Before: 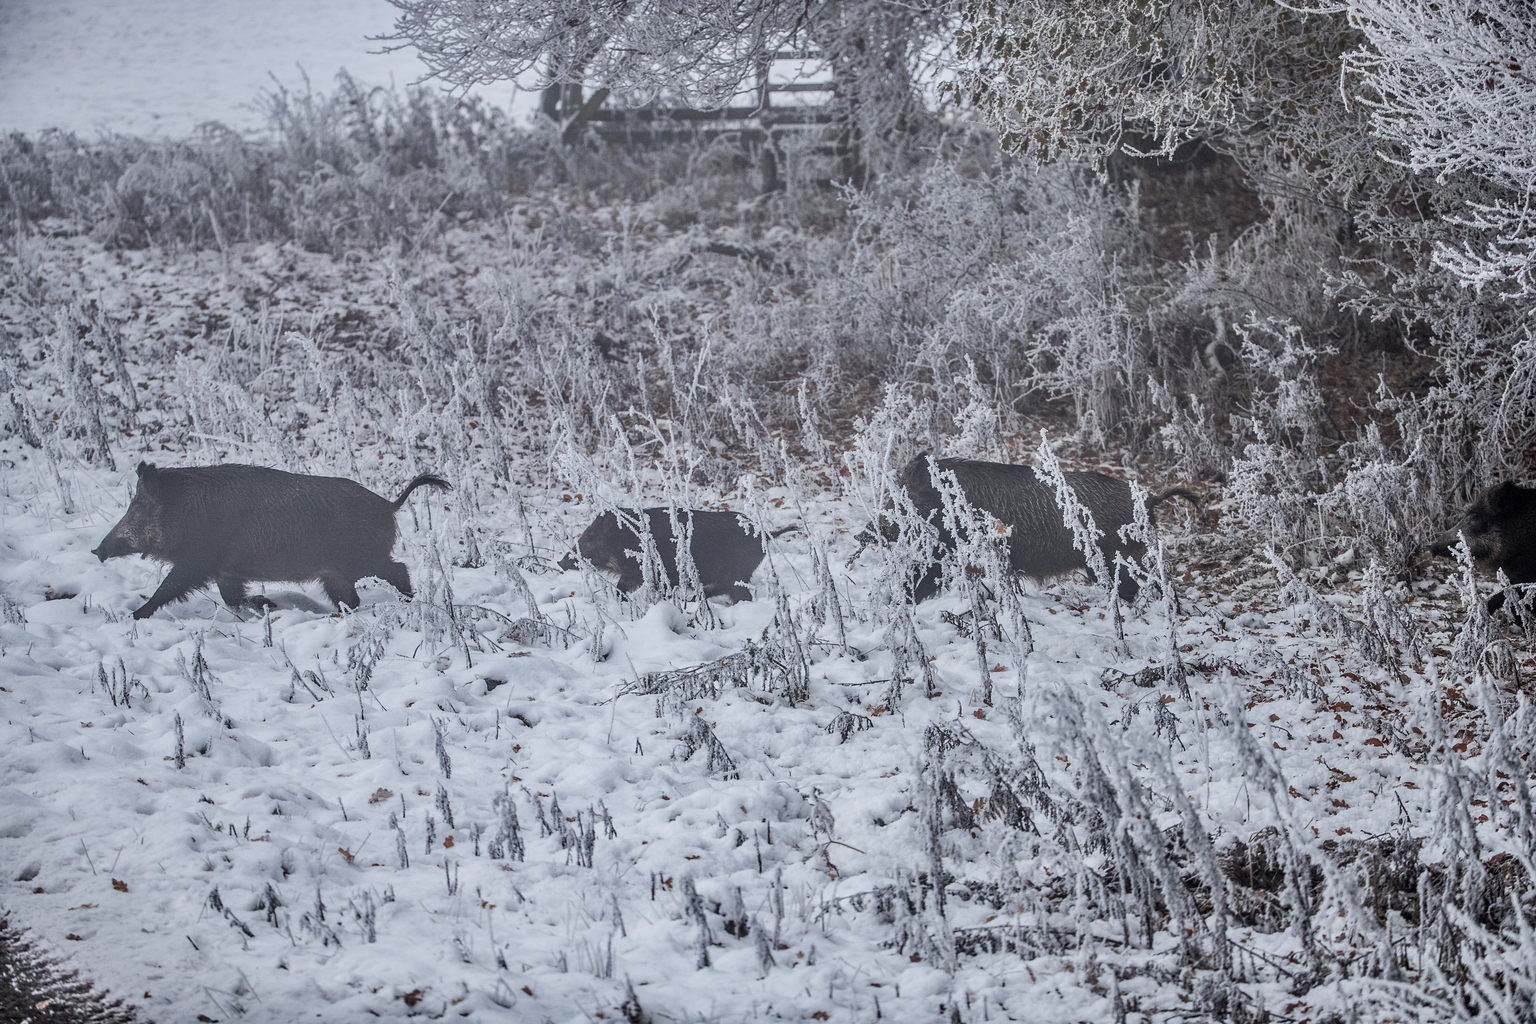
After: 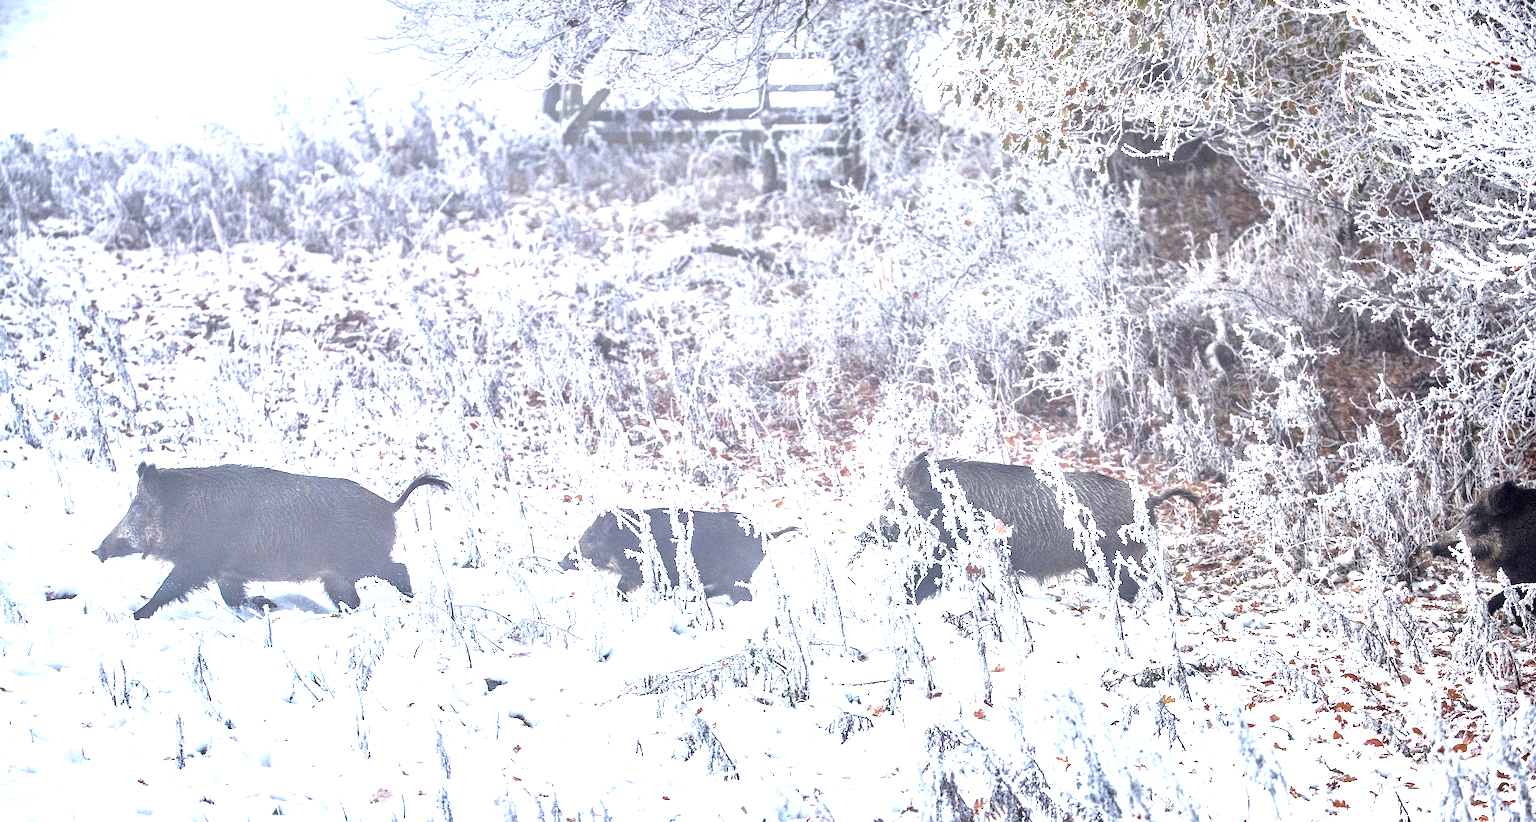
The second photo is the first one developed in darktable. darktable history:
exposure: exposure 2.04 EV, compensate highlight preservation false
crop: bottom 19.644%
color zones: curves: ch0 [(0, 0.613) (0.01, 0.613) (0.245, 0.448) (0.498, 0.529) (0.642, 0.665) (0.879, 0.777) (0.99, 0.613)]; ch1 [(0, 0) (0.143, 0) (0.286, 0) (0.429, 0) (0.571, 0) (0.714, 0) (0.857, 0)], mix -138.01%
